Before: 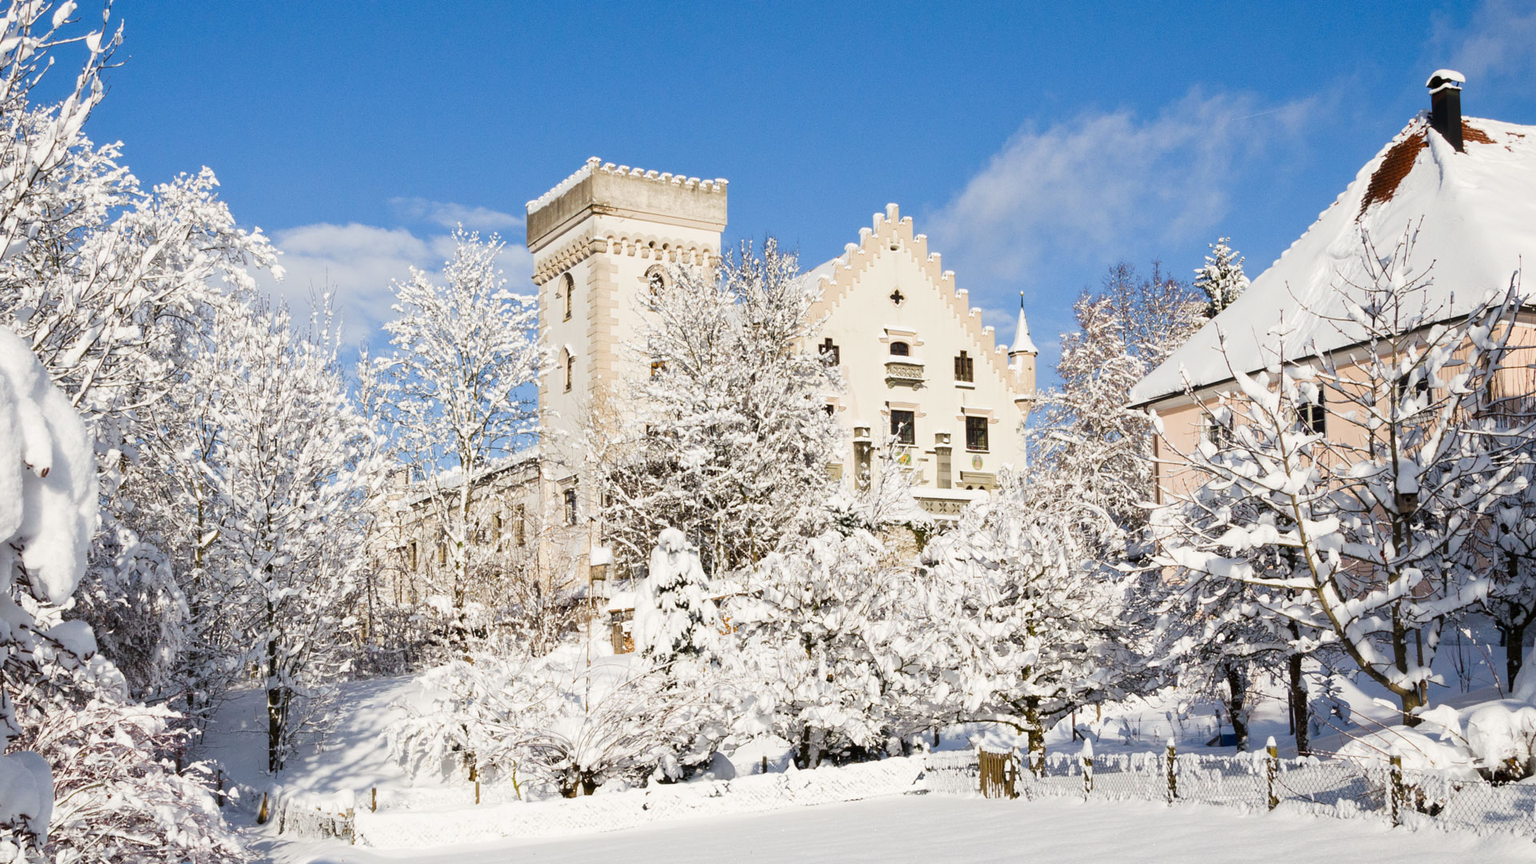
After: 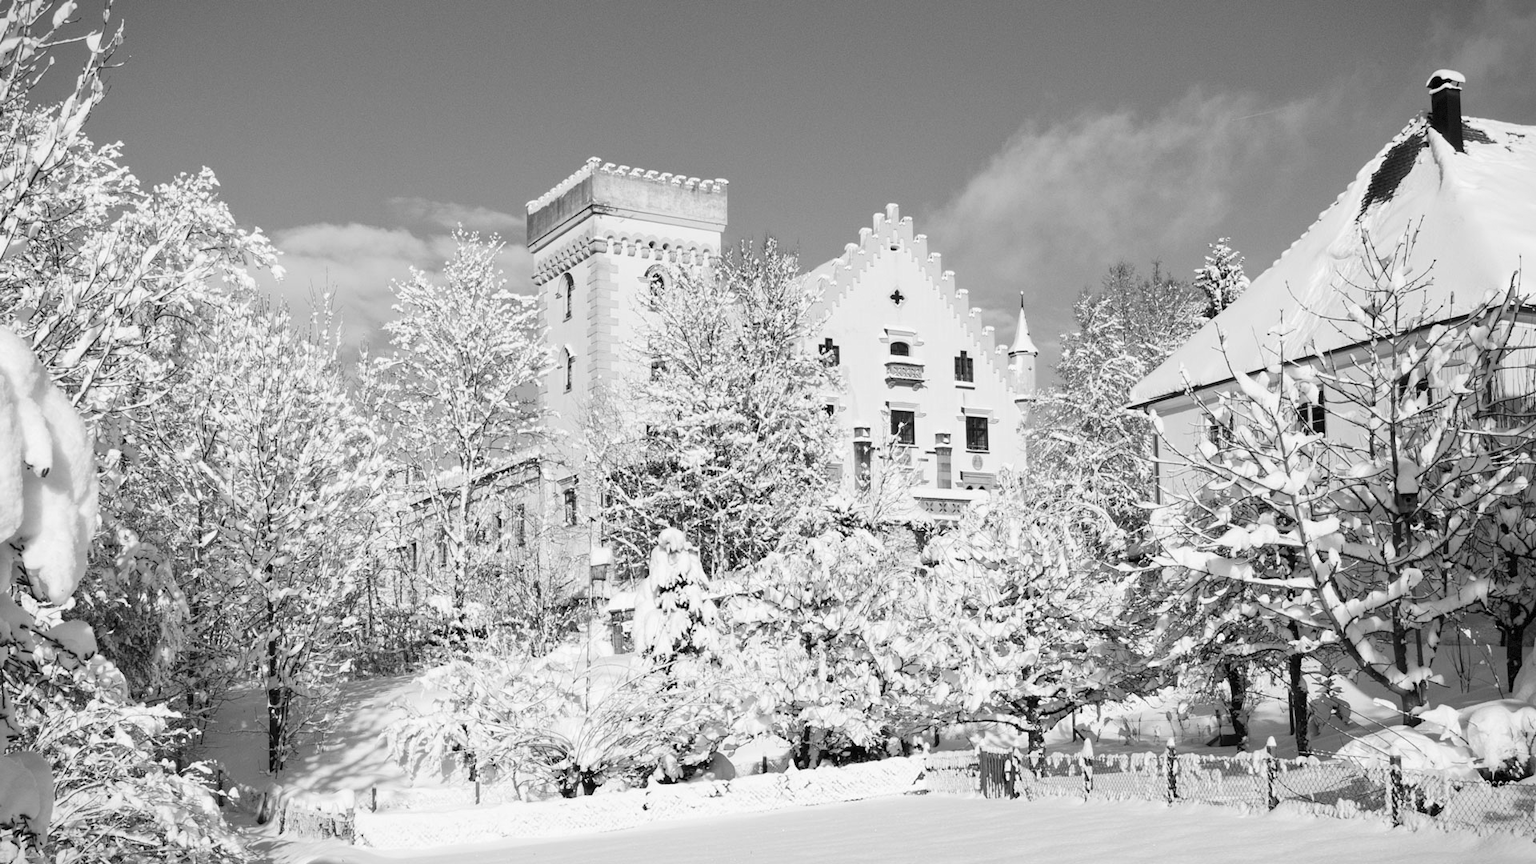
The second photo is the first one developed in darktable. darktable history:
color correction: saturation 0.85
monochrome: a 2.21, b -1.33, size 2.2
vignetting: fall-off start 100%, brightness -0.406, saturation -0.3, width/height ratio 1.324, dithering 8-bit output, unbound false
white balance: red 1, blue 1
